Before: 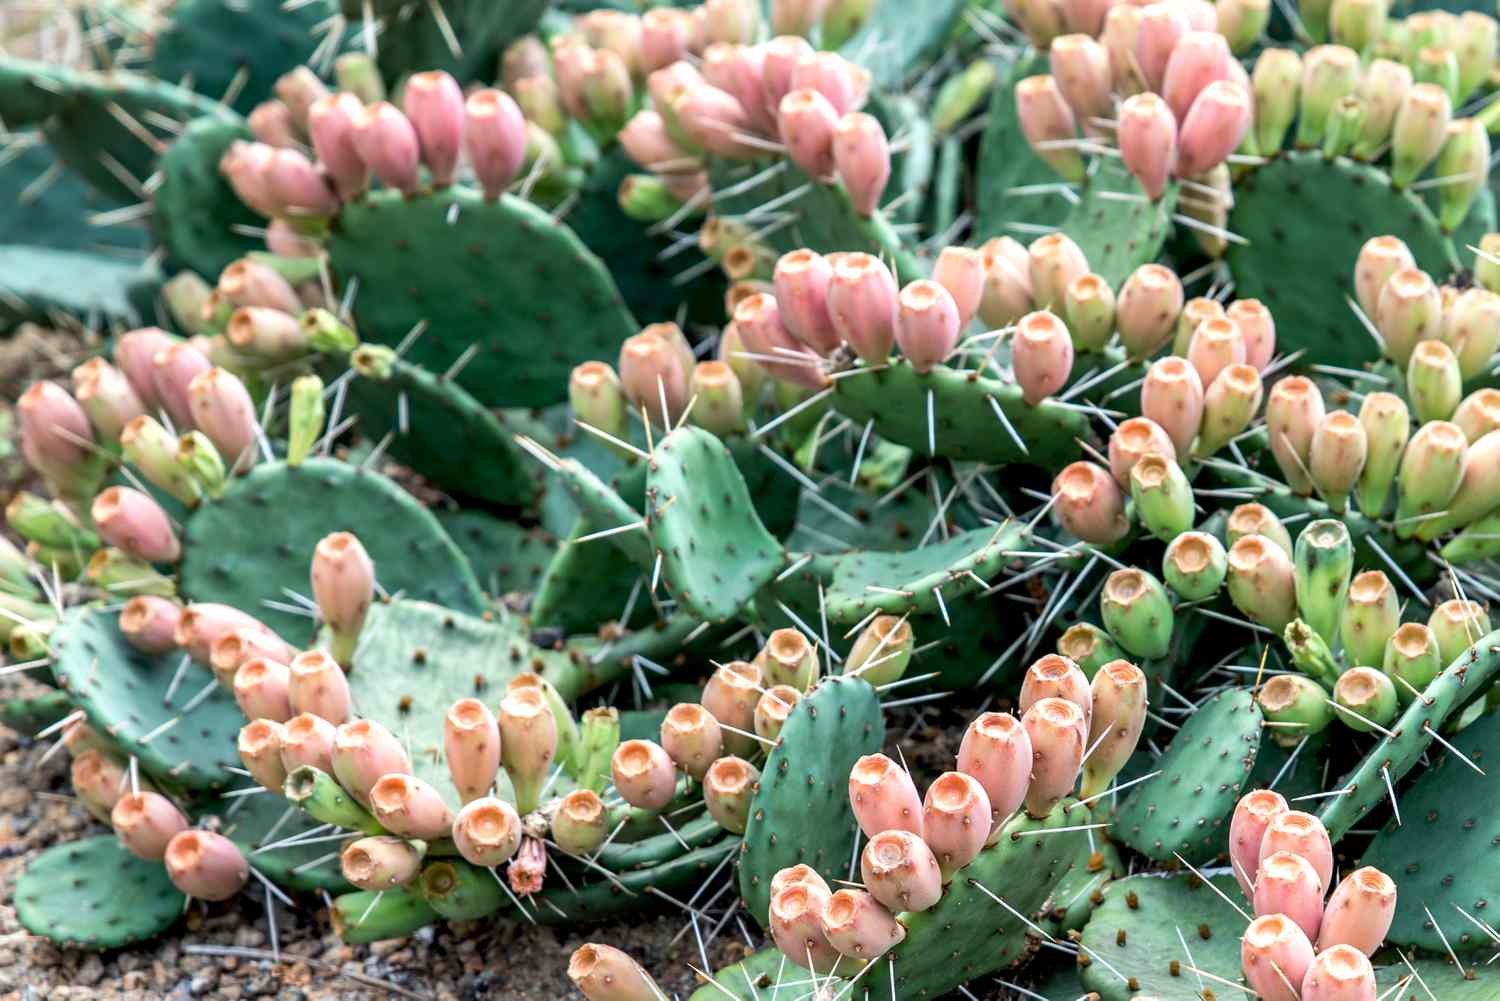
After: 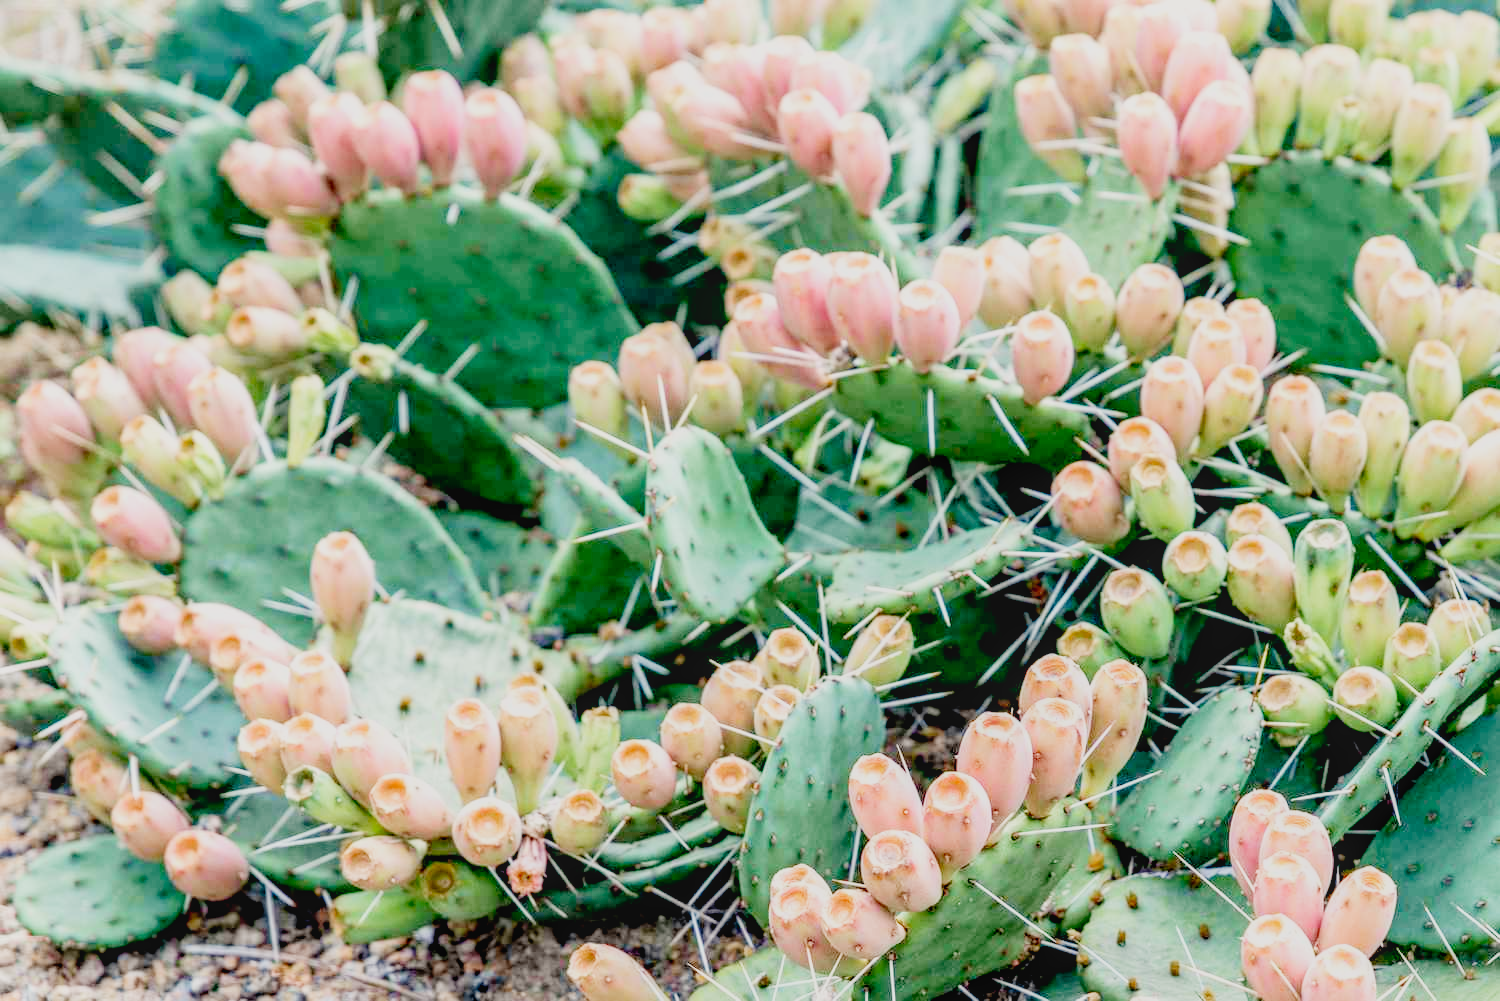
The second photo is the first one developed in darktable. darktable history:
local contrast: detail 109%
filmic rgb: middle gray luminance 17.78%, black relative exposure -7.5 EV, white relative exposure 8.47 EV, target black luminance 0%, hardness 2.23, latitude 17.67%, contrast 0.888, highlights saturation mix 6%, shadows ↔ highlights balance 10.79%, preserve chrominance no, color science v4 (2020), contrast in shadows soft
exposure: black level correction 0, exposure 1.451 EV, compensate exposure bias true, compensate highlight preservation false
color balance rgb: shadows lift › chroma 1.799%, shadows lift › hue 263.95°, highlights gain › chroma 1.035%, highlights gain › hue 60.12°, perceptual saturation grading › global saturation 12.928%, global vibrance -24.868%
velvia: on, module defaults
